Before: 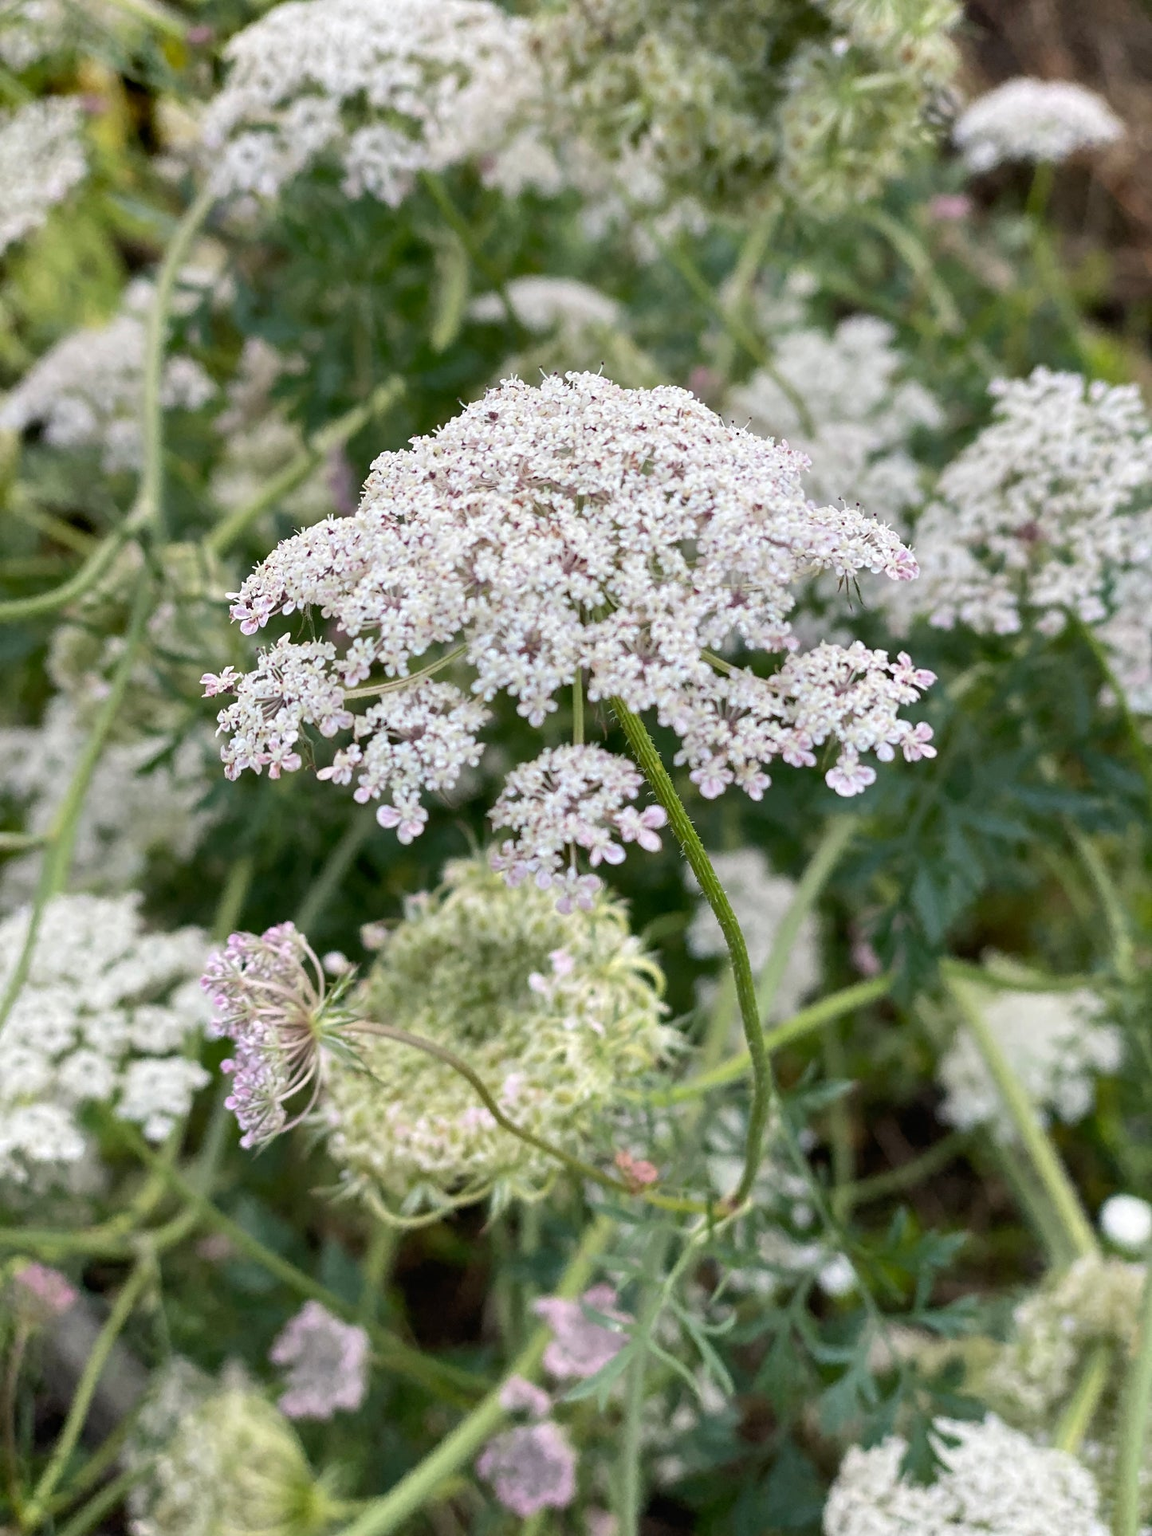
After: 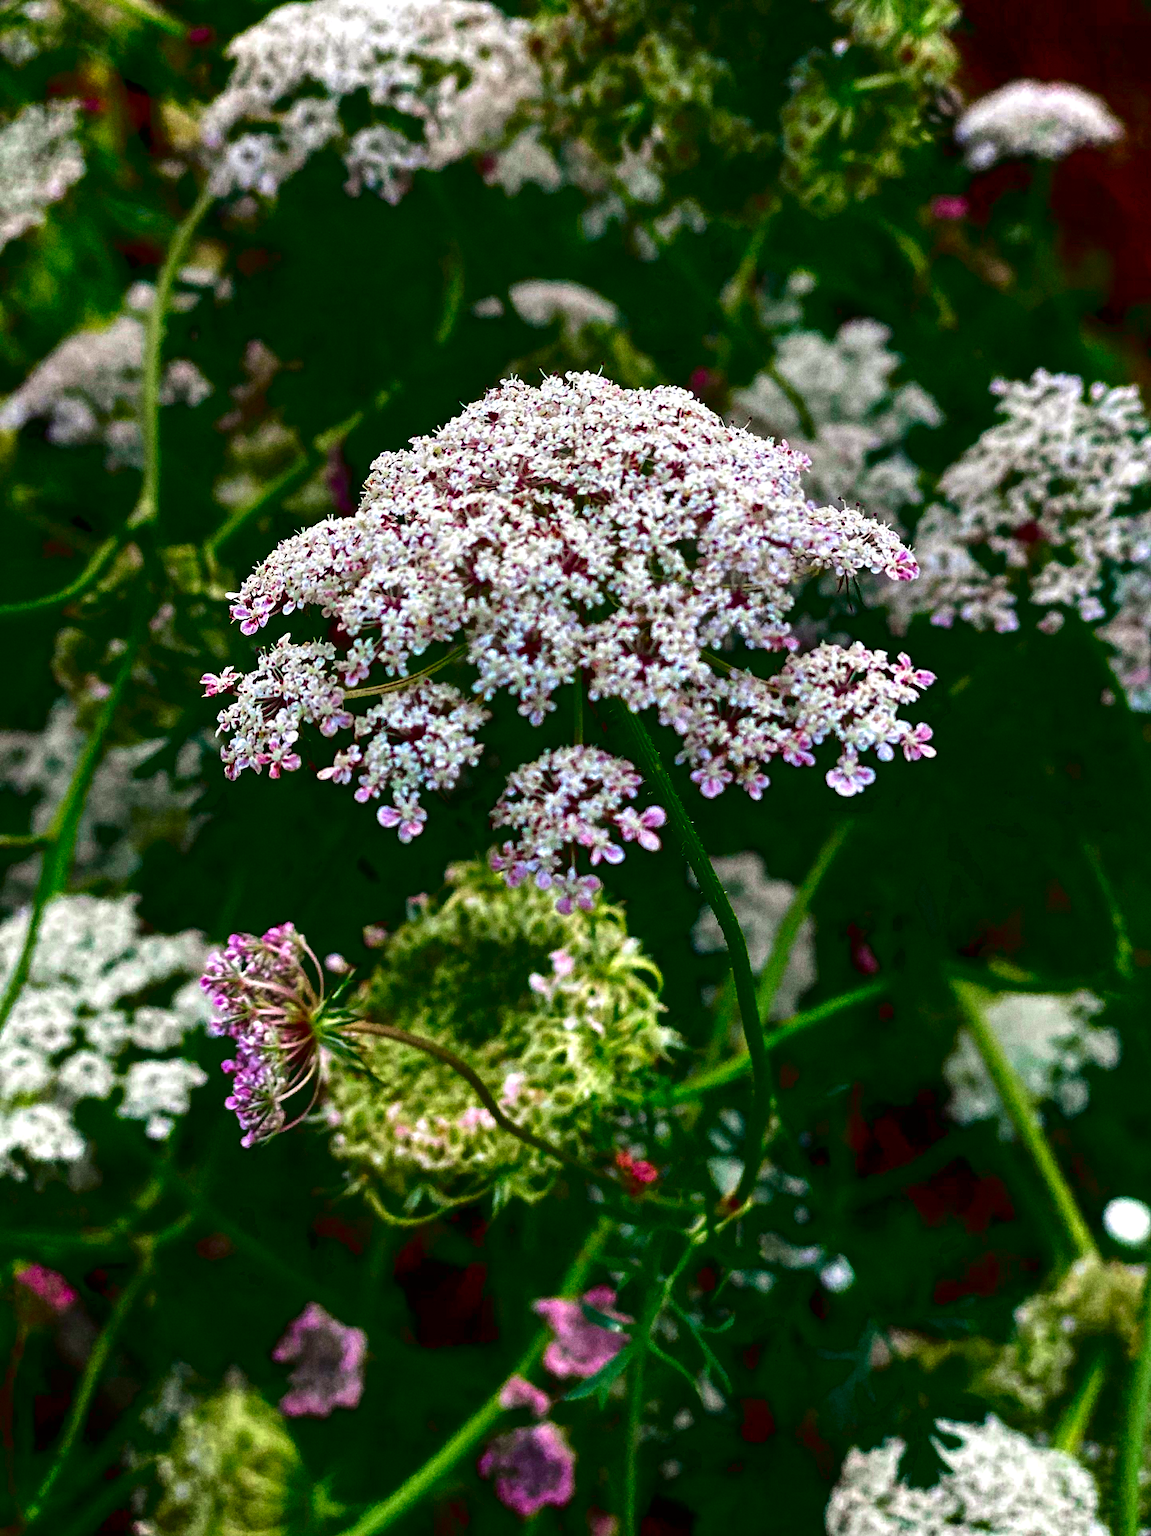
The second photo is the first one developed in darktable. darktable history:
exposure: black level correction 0.005, exposure 0.286 EV, compensate highlight preservation false
contrast brightness saturation: brightness -1, saturation 1
tone curve: curves: ch0 [(0, 0) (0.068, 0.031) (0.183, 0.13) (0.341, 0.319) (0.547, 0.545) (0.828, 0.817) (1, 0.968)]; ch1 [(0, 0) (0.23, 0.166) (0.34, 0.308) (0.371, 0.337) (0.429, 0.408) (0.477, 0.466) (0.499, 0.5) (0.529, 0.528) (0.559, 0.578) (0.743, 0.798) (1, 1)]; ch2 [(0, 0) (0.431, 0.419) (0.495, 0.502) (0.524, 0.525) (0.568, 0.543) (0.6, 0.597) (0.634, 0.644) (0.728, 0.722) (1, 1)], color space Lab, independent channels, preserve colors none
grain: on, module defaults
velvia: on, module defaults
